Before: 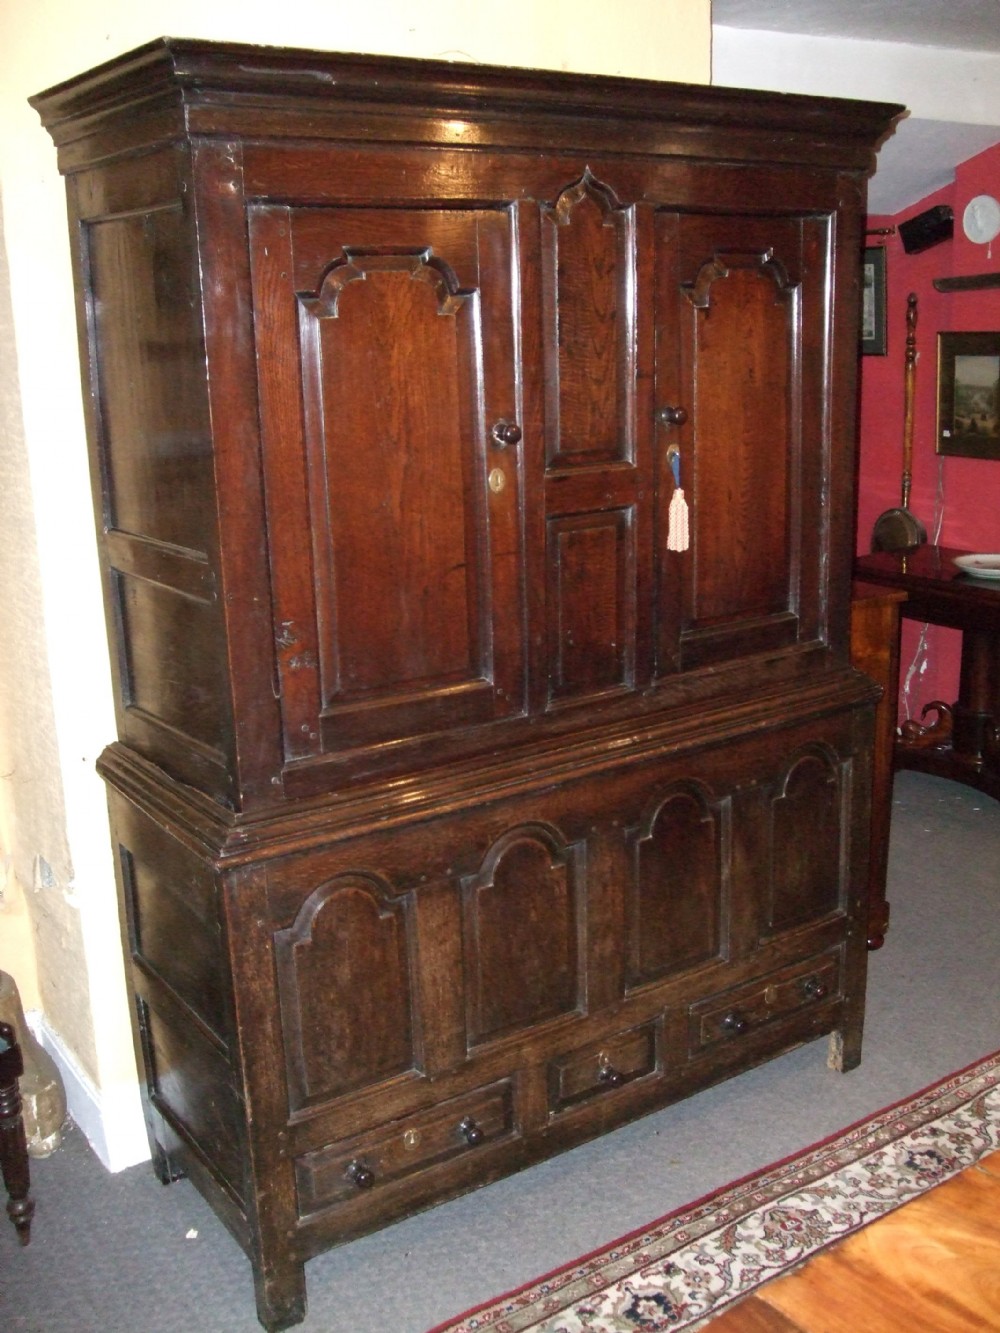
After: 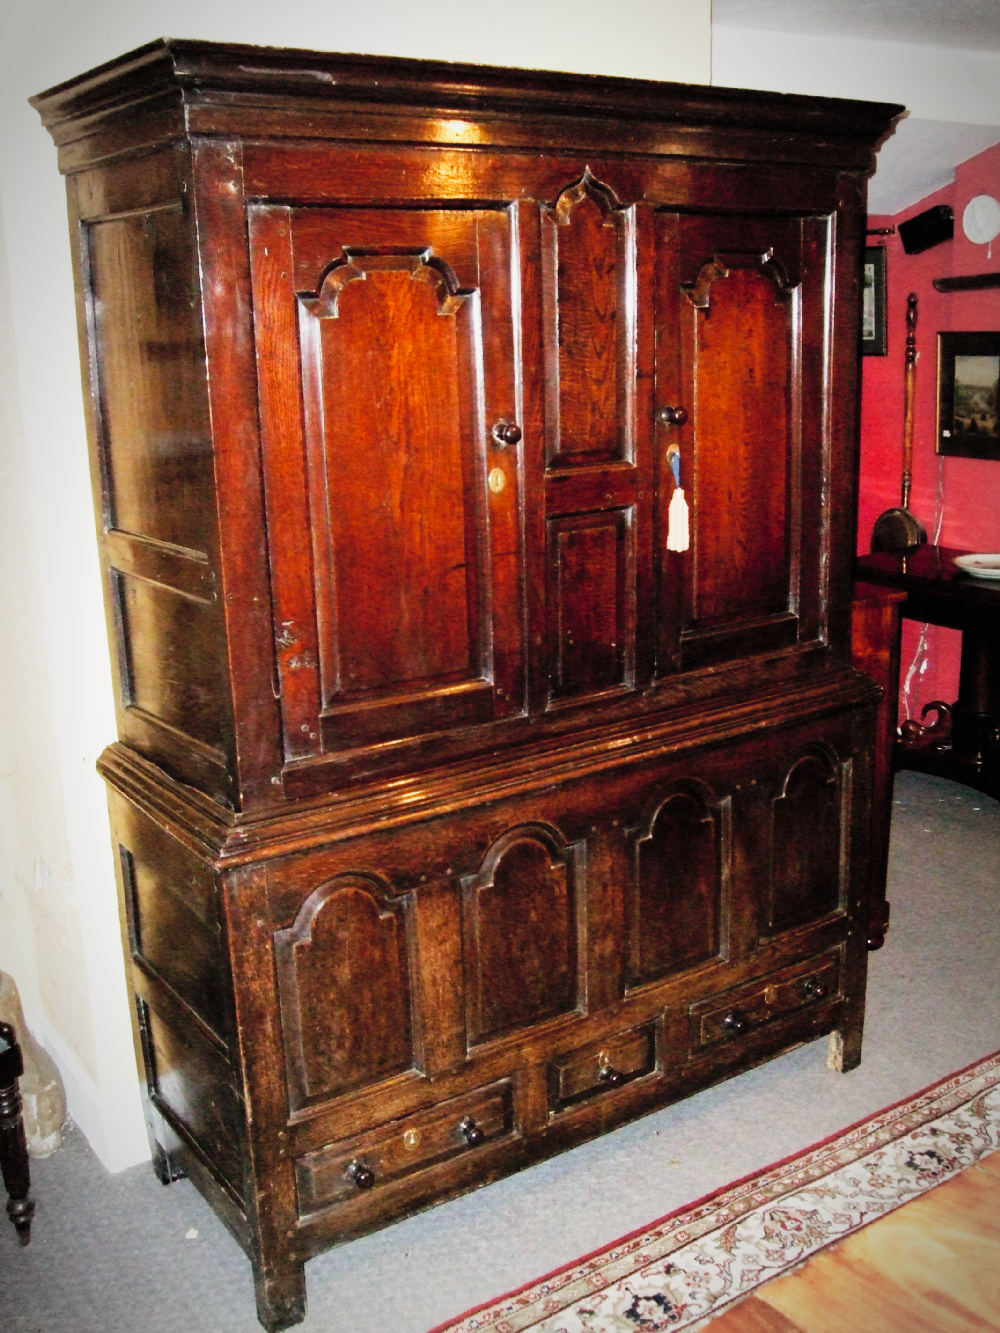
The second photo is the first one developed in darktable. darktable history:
contrast brightness saturation: brightness 0.15
color calibration: output colorfulness [0, 0.315, 0, 0], x 0.341, y 0.355, temperature 5166 K
exposure: black level correction 0.005, exposure 0.417 EV, compensate highlight preservation false
sigmoid: contrast 2, skew -0.2, preserve hue 0%, red attenuation 0.1, red rotation 0.035, green attenuation 0.1, green rotation -0.017, blue attenuation 0.15, blue rotation -0.052, base primaries Rec2020
vignetting: automatic ratio true
